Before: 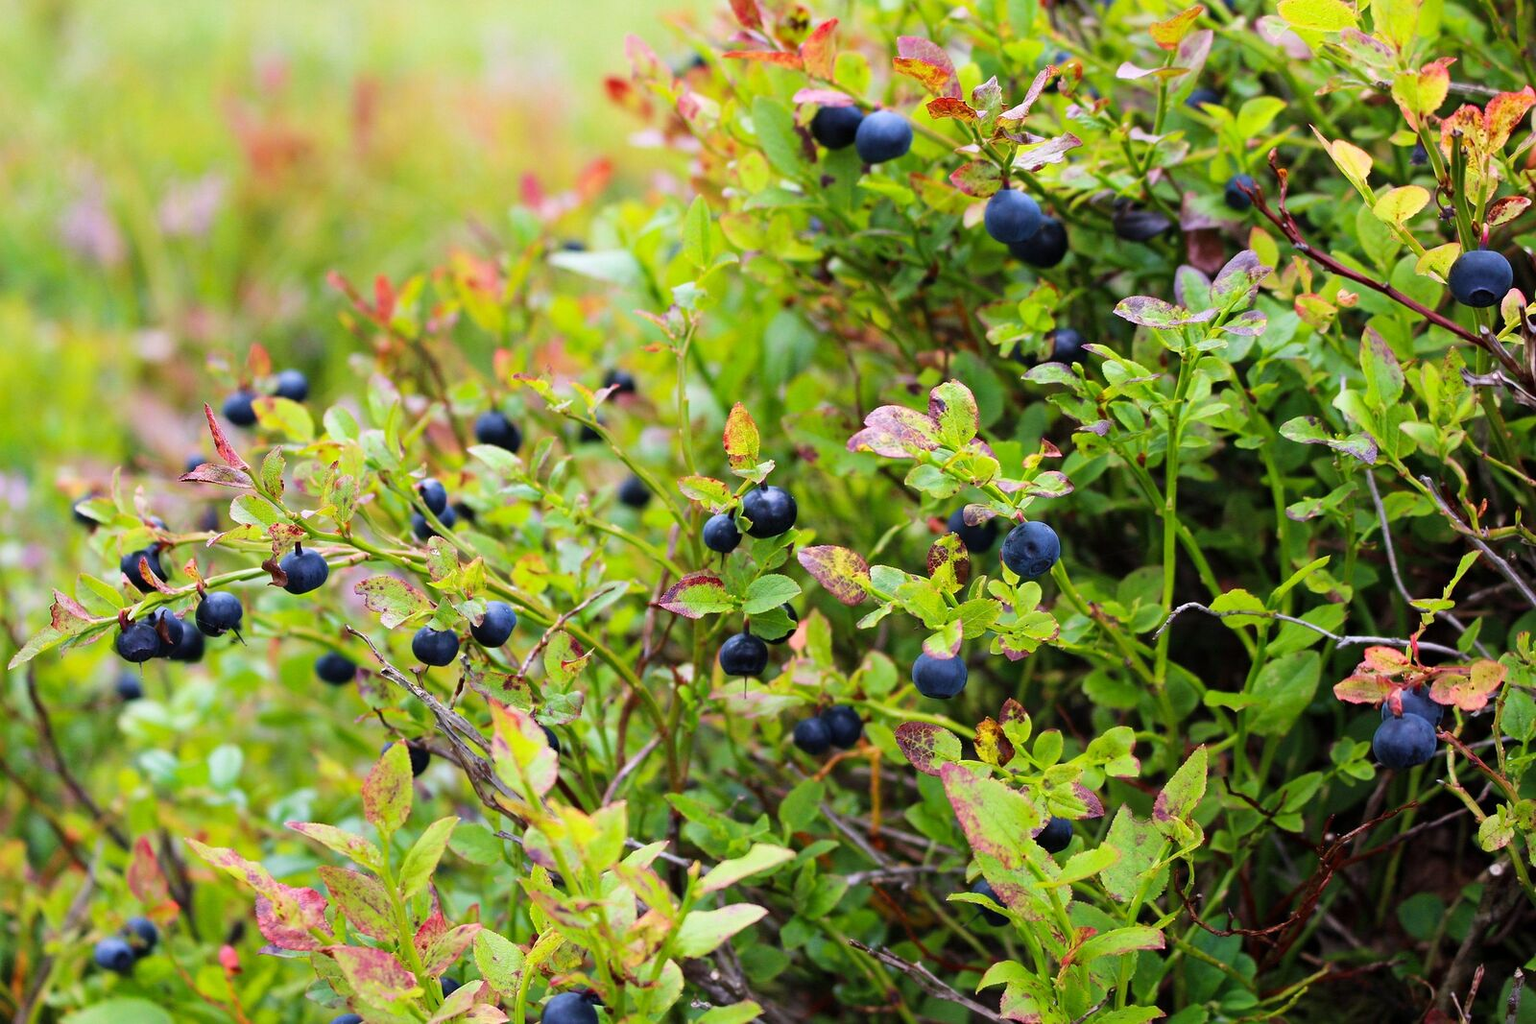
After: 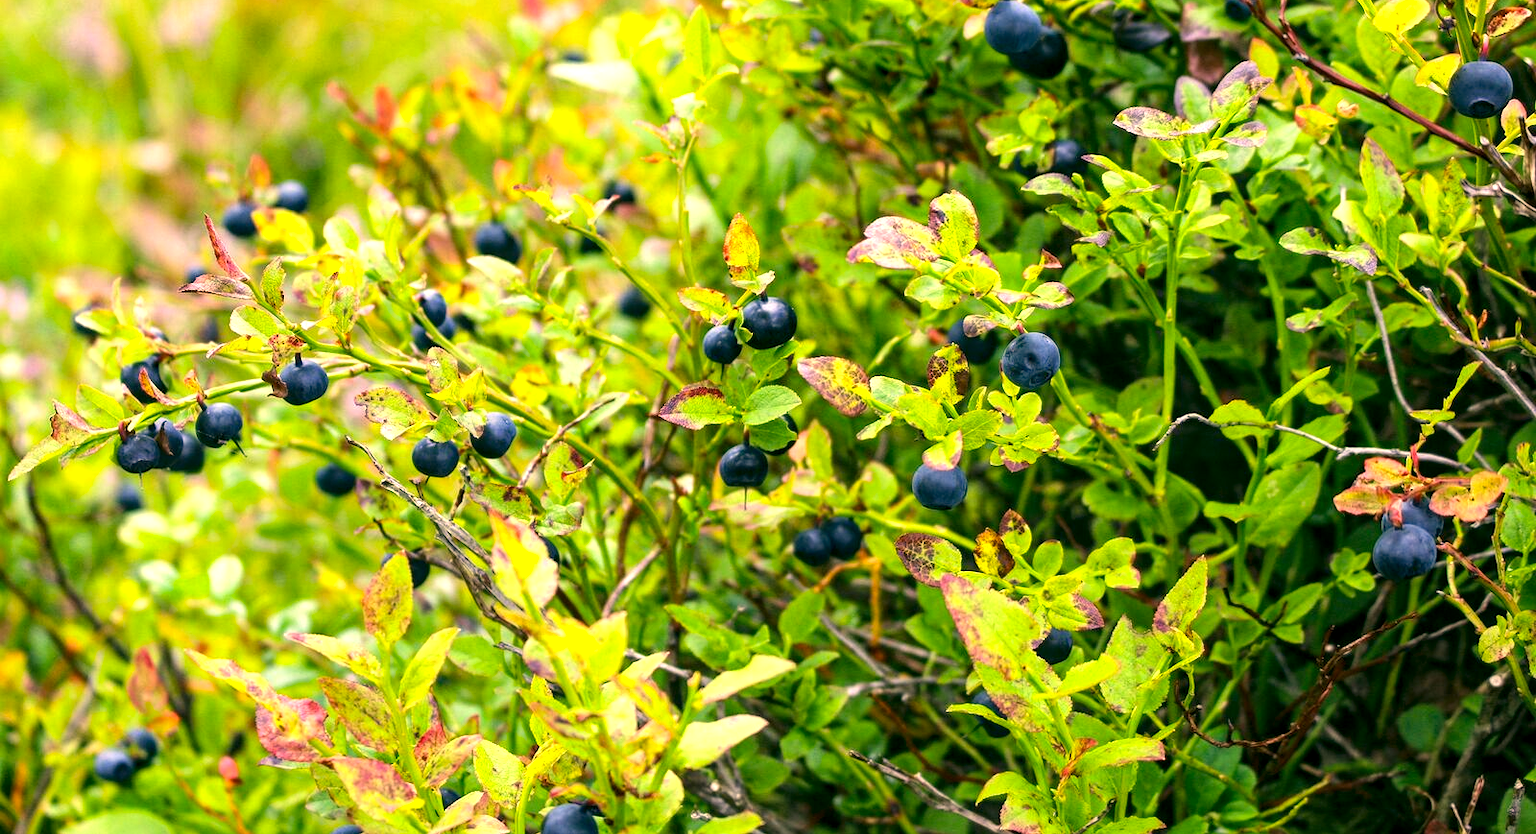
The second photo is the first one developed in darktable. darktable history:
exposure: exposure 0.564 EV, compensate highlight preservation false
color correction: highlights a* 5.3, highlights b* 24.26, shadows a* -15.58, shadows b* 4.02
local contrast: detail 130%
crop and rotate: top 18.507%
